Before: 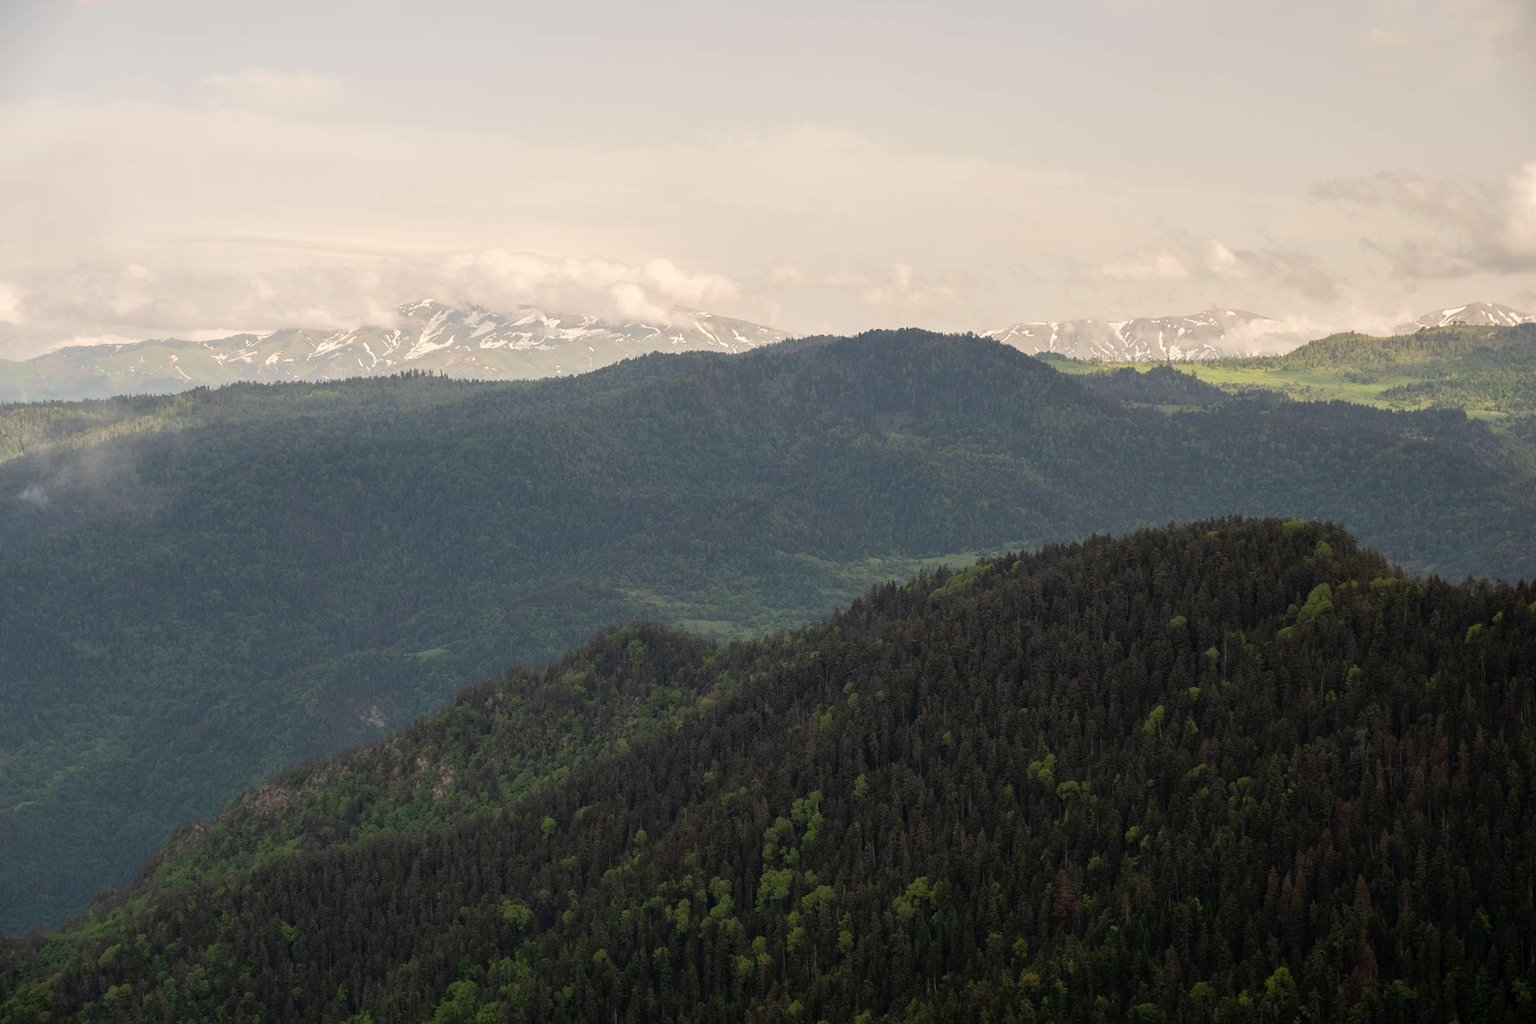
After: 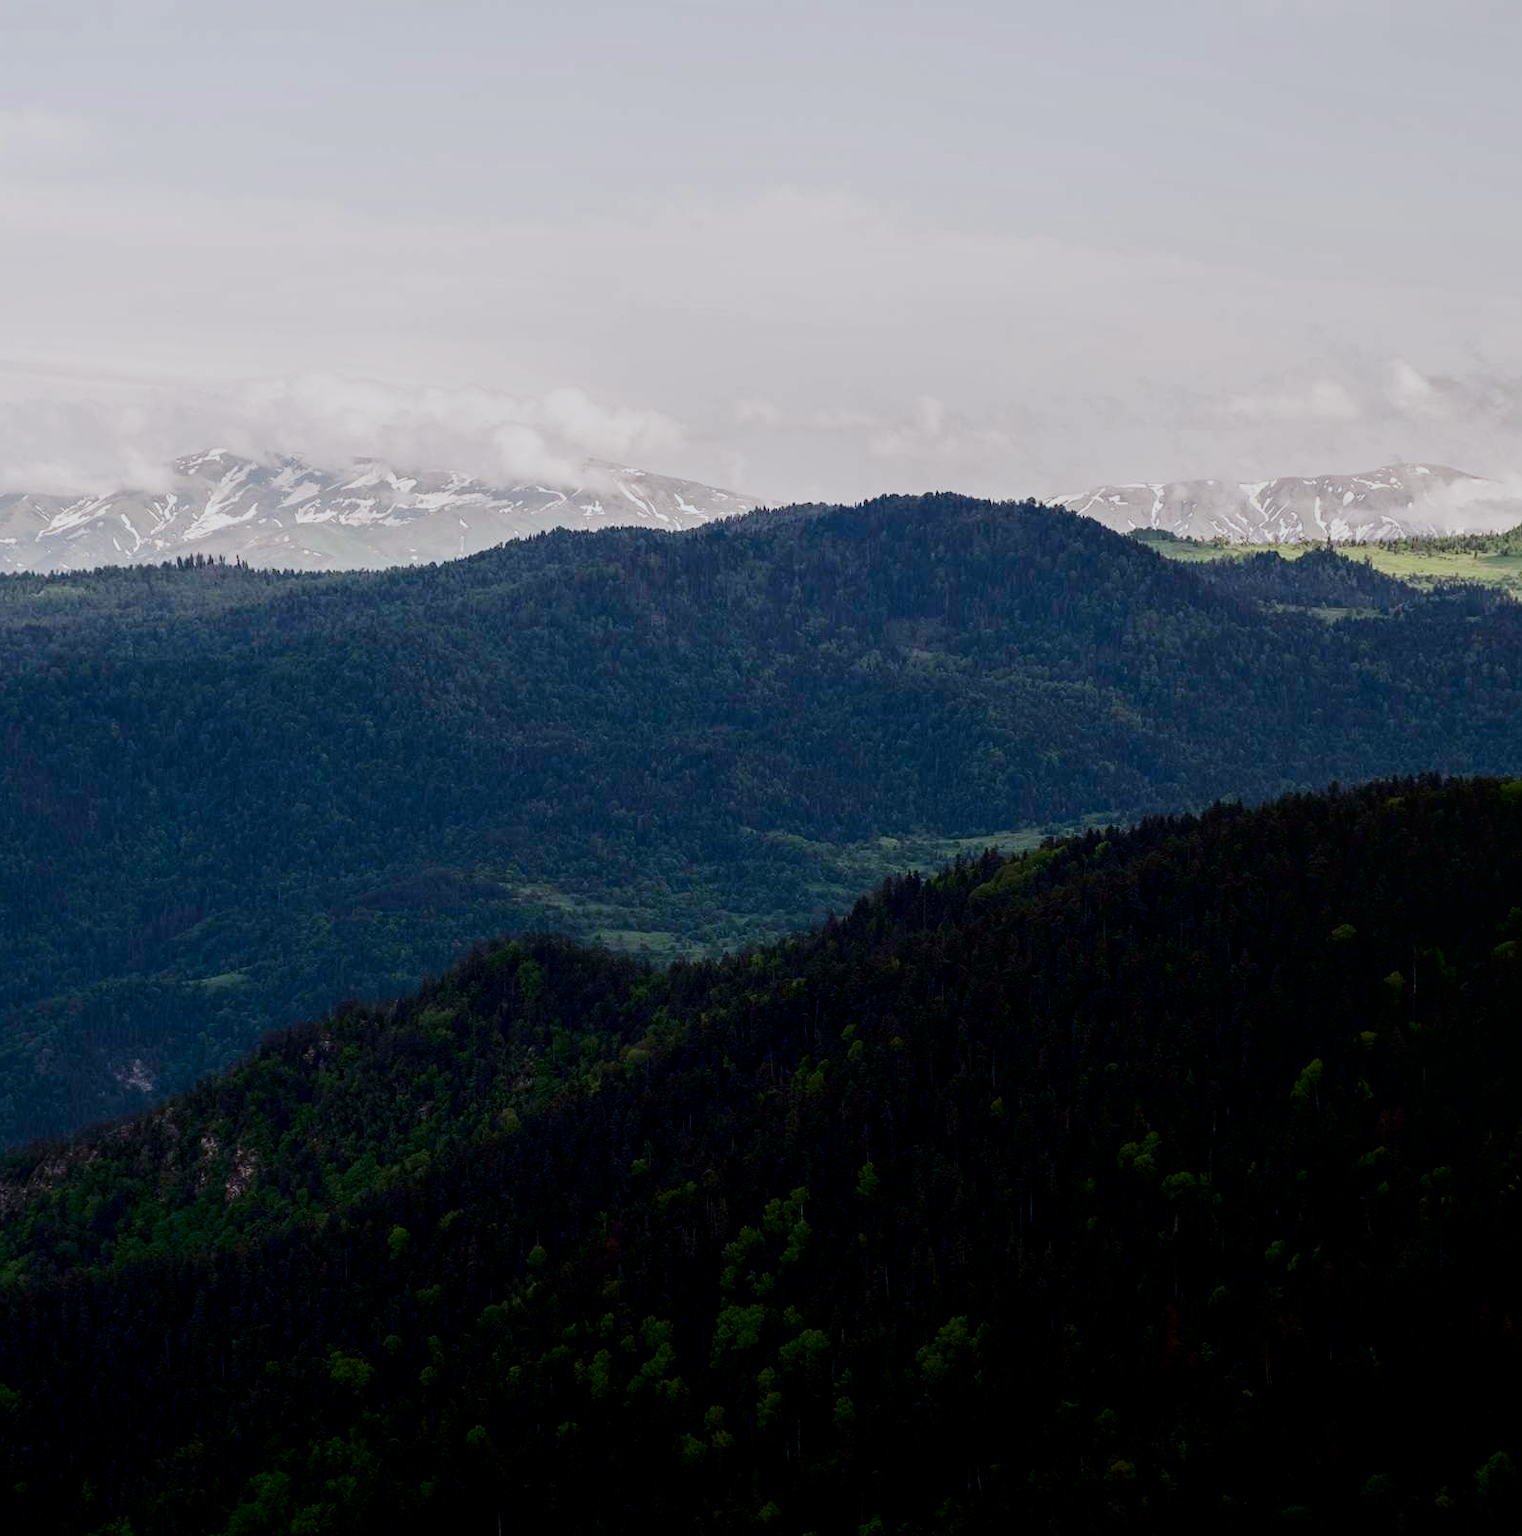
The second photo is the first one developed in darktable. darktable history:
crop and rotate: left 18.442%, right 15.508%
color calibration: illuminant as shot in camera, x 0.37, y 0.382, temperature 4313.32 K
local contrast: on, module defaults
sigmoid: contrast 1.8, skew -0.2, preserve hue 0%, red attenuation 0.1, red rotation 0.035, green attenuation 0.1, green rotation -0.017, blue attenuation 0.15, blue rotation -0.052, base primaries Rec2020
contrast brightness saturation: contrast 0.1, brightness -0.26, saturation 0.14
